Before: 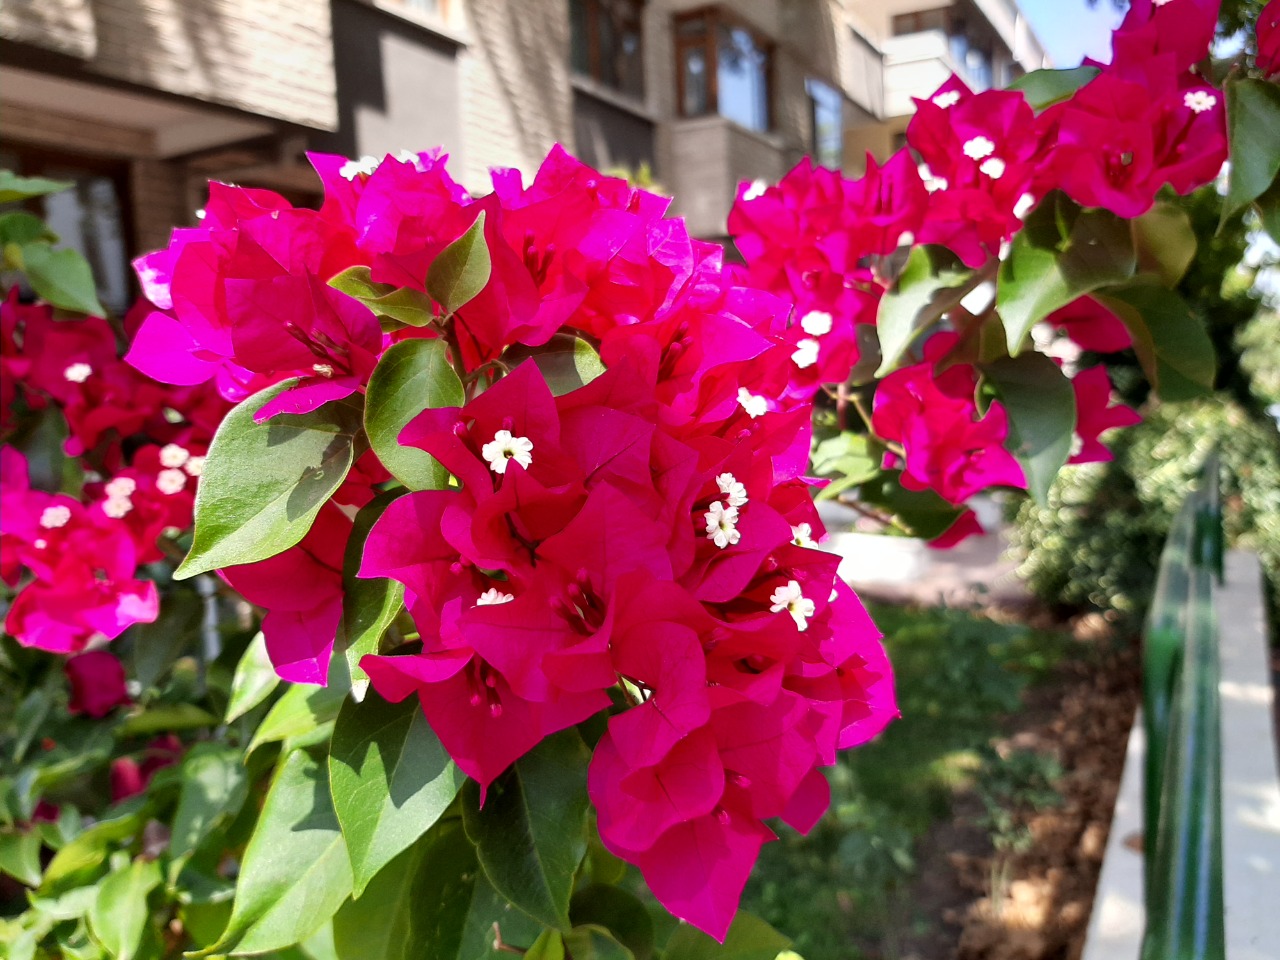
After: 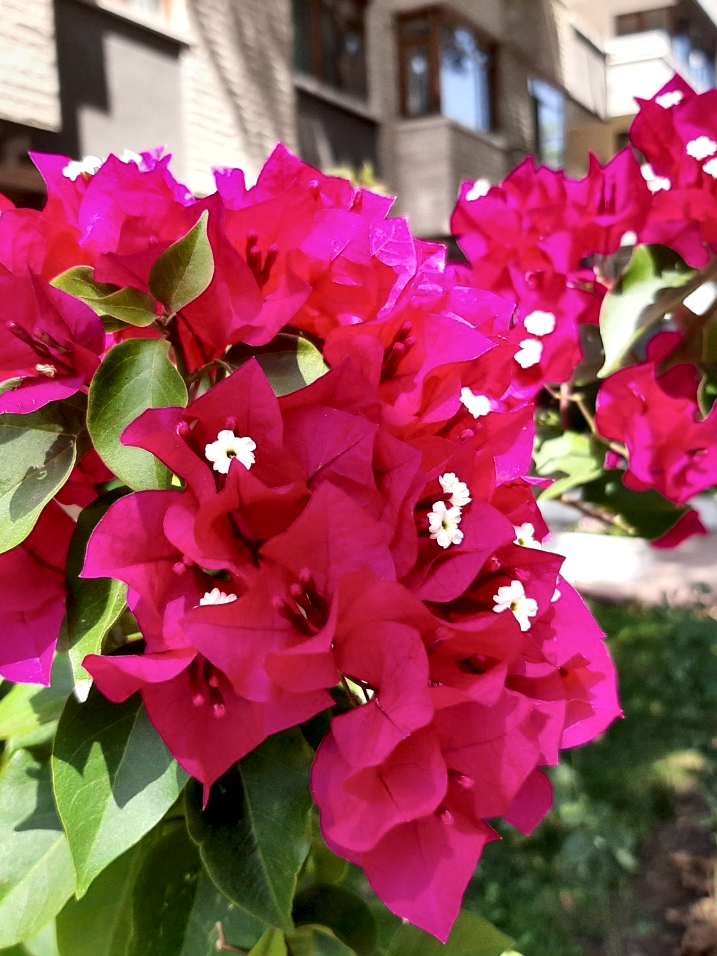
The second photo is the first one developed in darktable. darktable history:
contrast brightness saturation: saturation -0.05
crop: left 21.674%, right 22.086%
local contrast: mode bilateral grid, contrast 25, coarseness 60, detail 151%, midtone range 0.2
